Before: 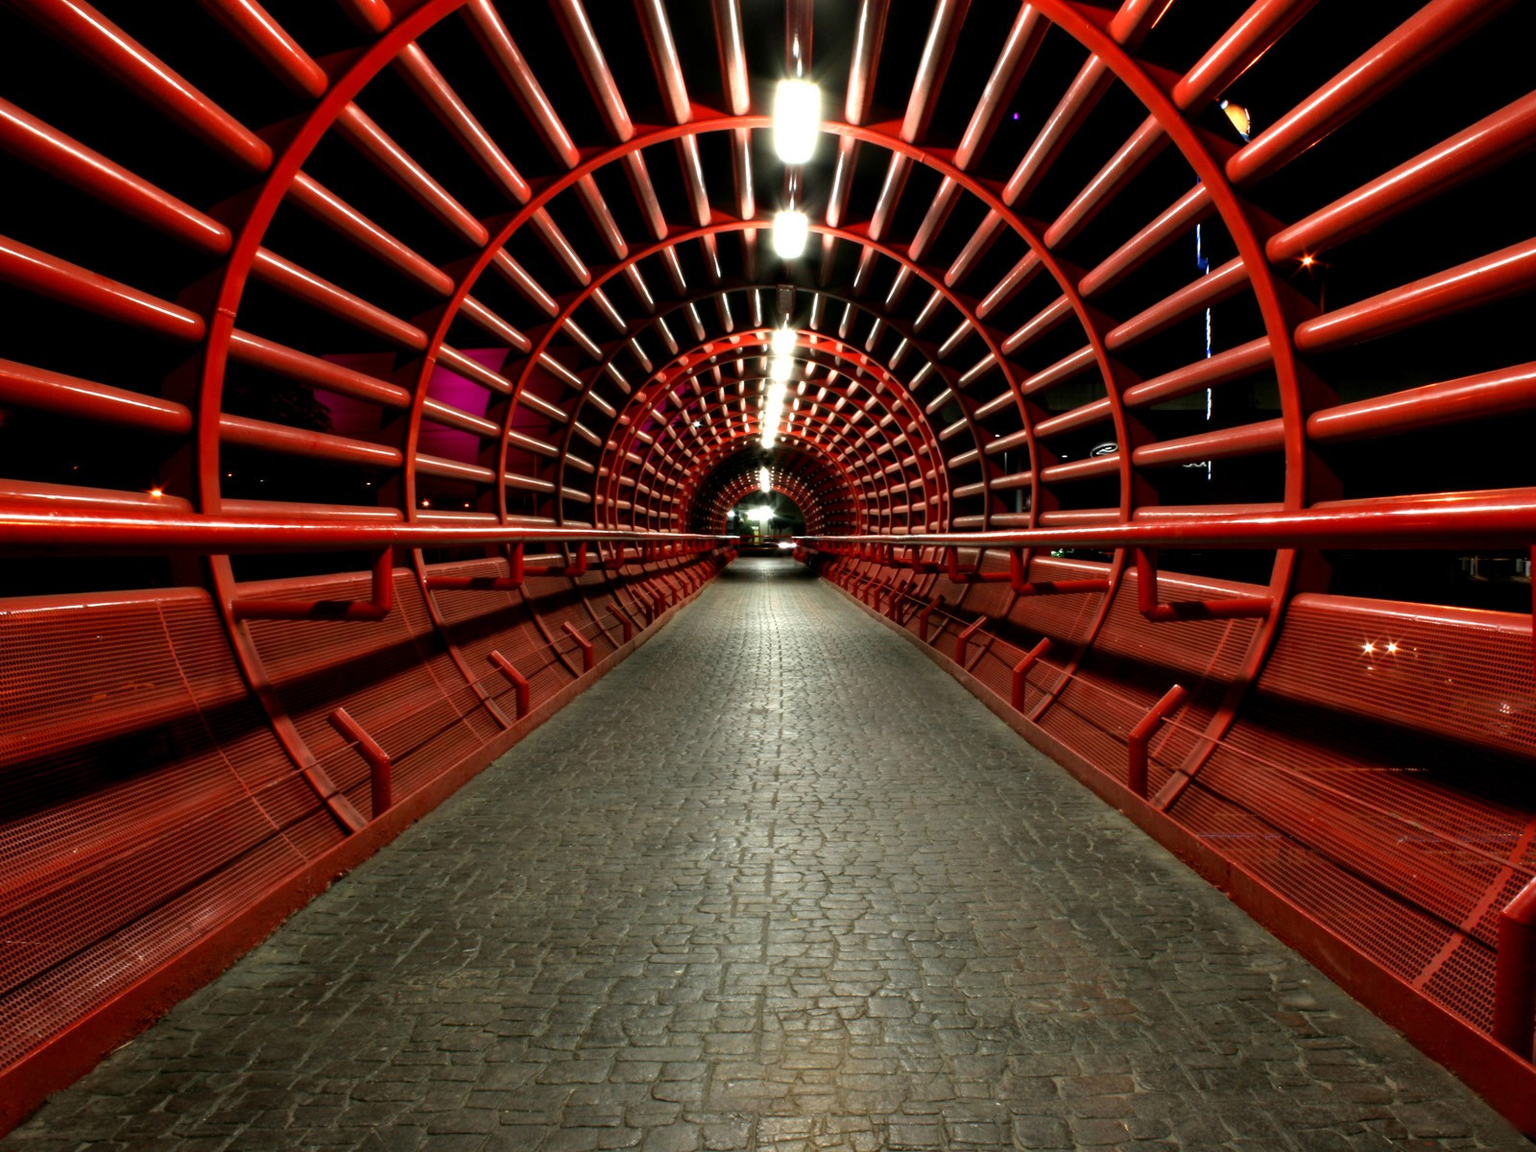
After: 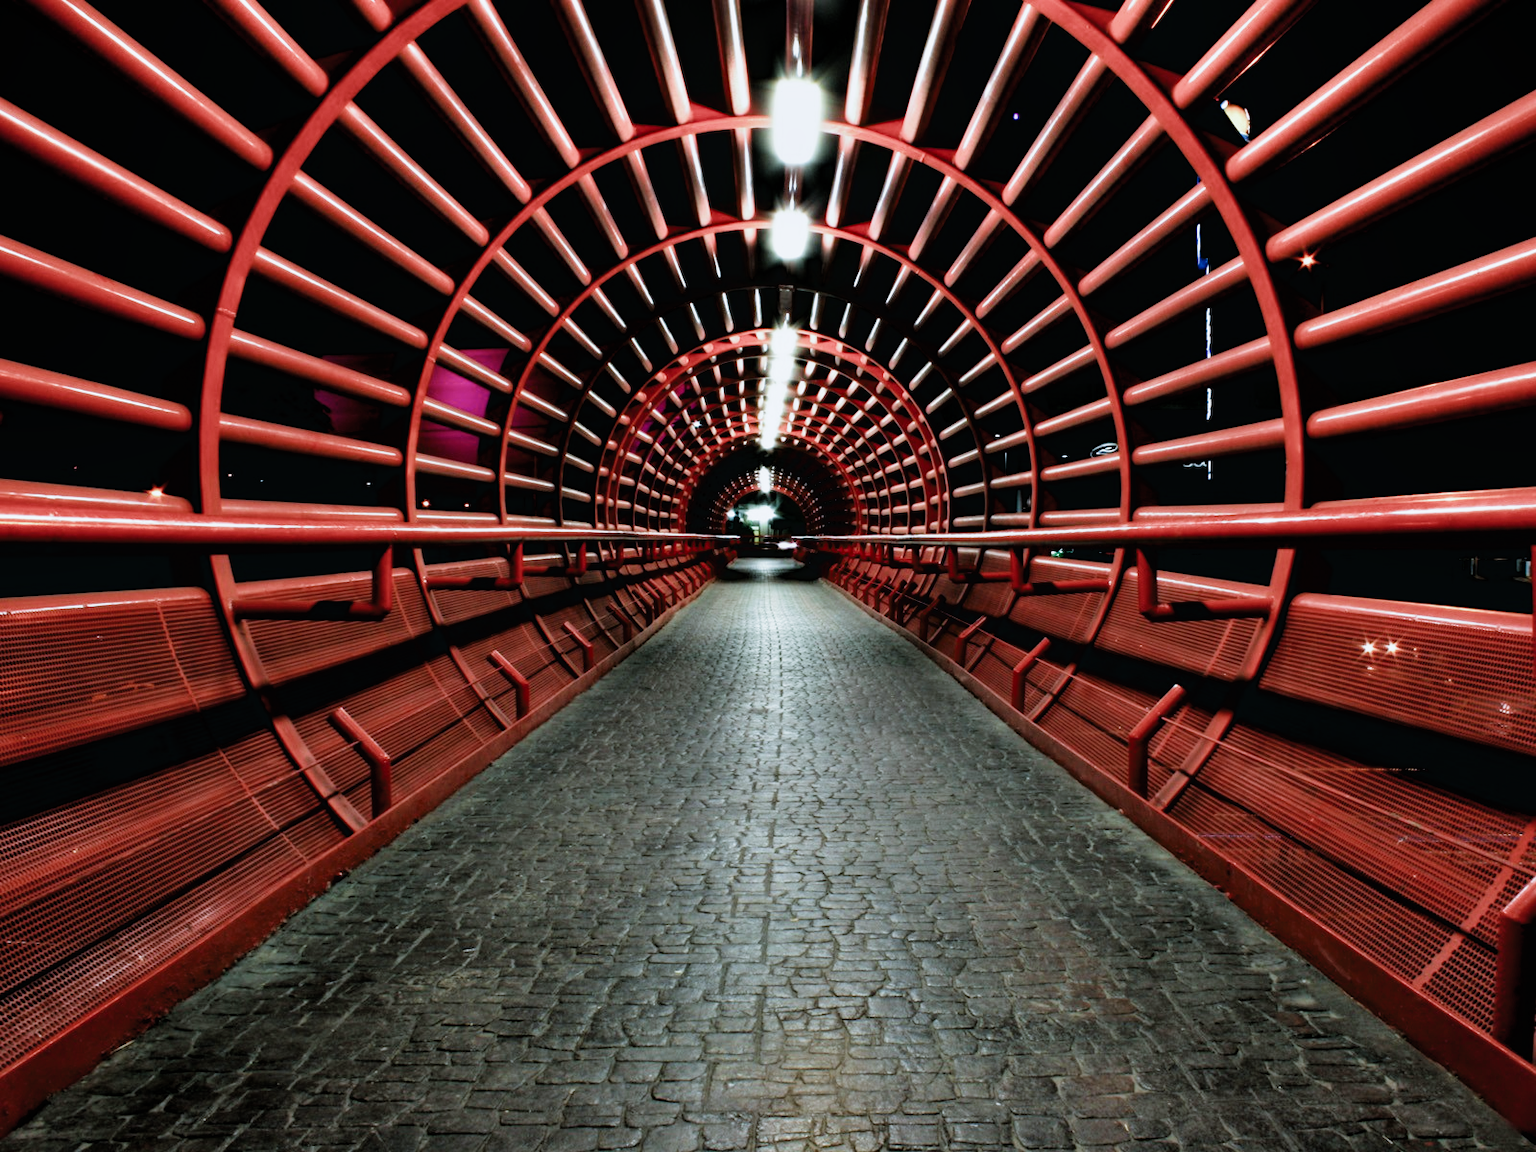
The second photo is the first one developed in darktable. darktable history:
contrast equalizer: y [[0.6 ×6], [0.55 ×6], [0 ×6], [0 ×6], [0 ×6]]
tone equalizer: on, module defaults
color calibration: x 0.381, y 0.392, temperature 4086.71 K
filmic rgb: black relative exposure -7.65 EV, white relative exposure 4.56 EV, hardness 3.61, color science v4 (2020)
